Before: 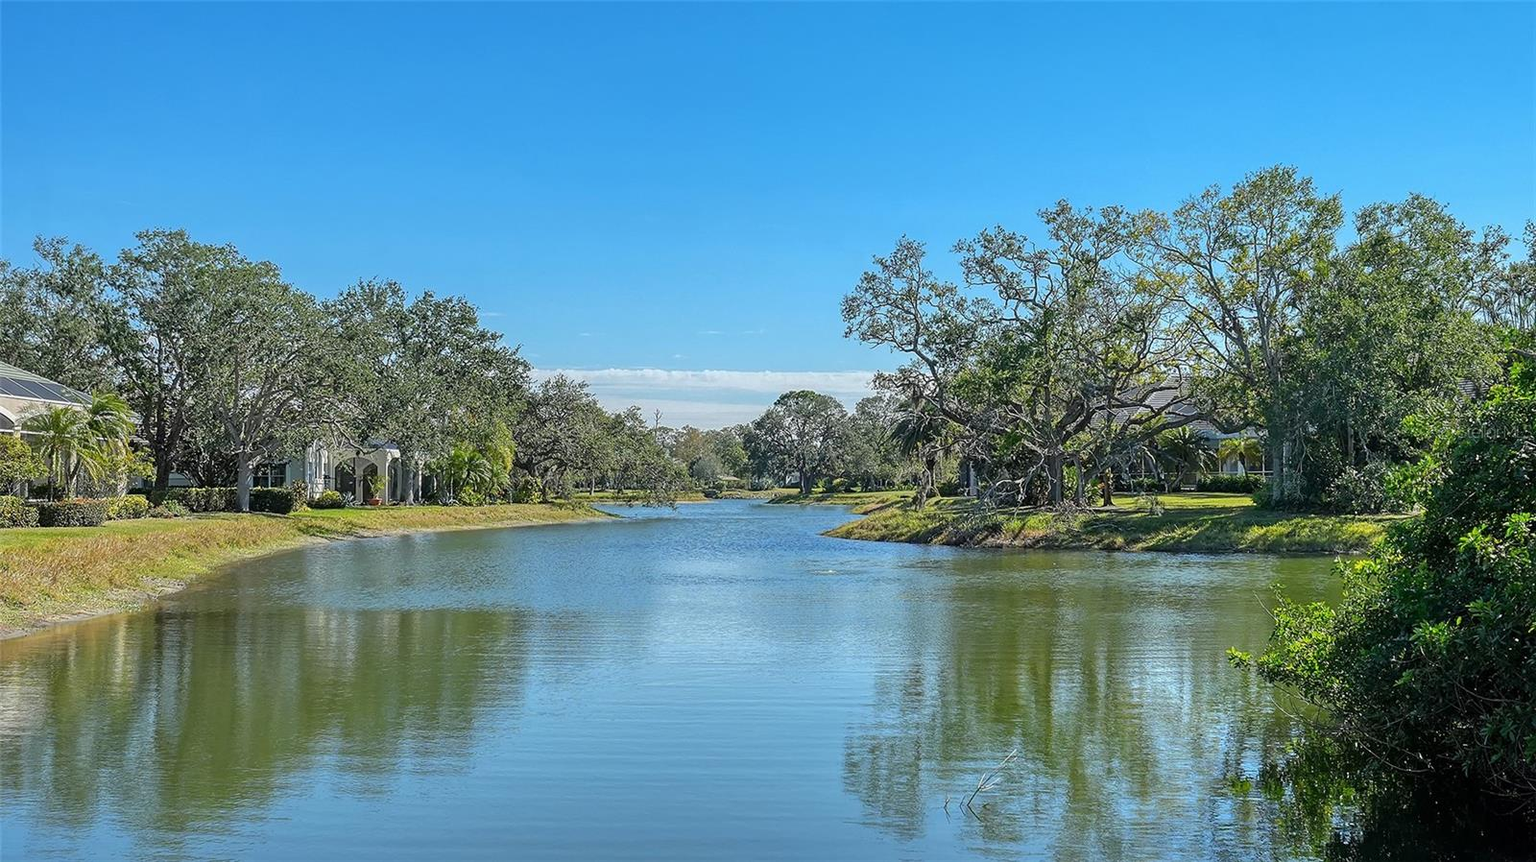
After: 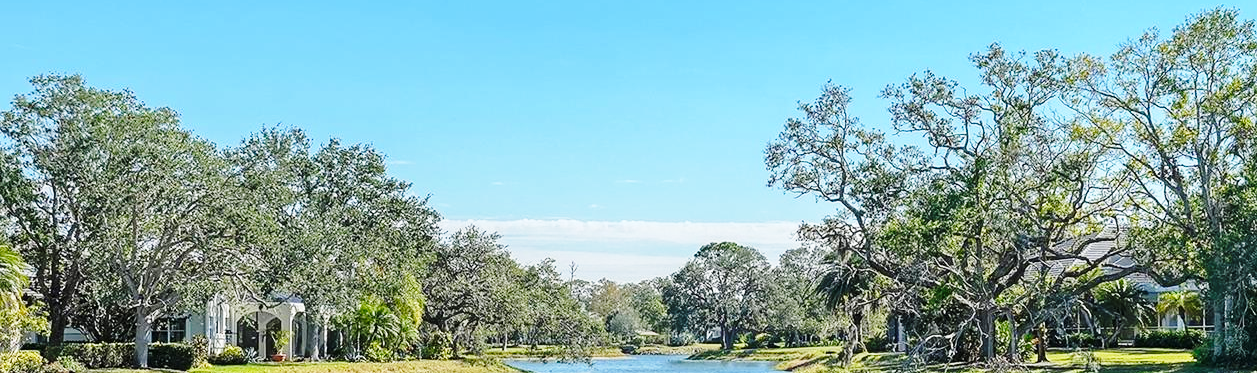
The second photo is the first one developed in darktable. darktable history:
base curve: curves: ch0 [(0, 0) (0.028, 0.03) (0.121, 0.232) (0.46, 0.748) (0.859, 0.968) (1, 1)], preserve colors none
crop: left 7.036%, top 18.398%, right 14.379%, bottom 40.043%
rotate and perspective: crop left 0, crop top 0
